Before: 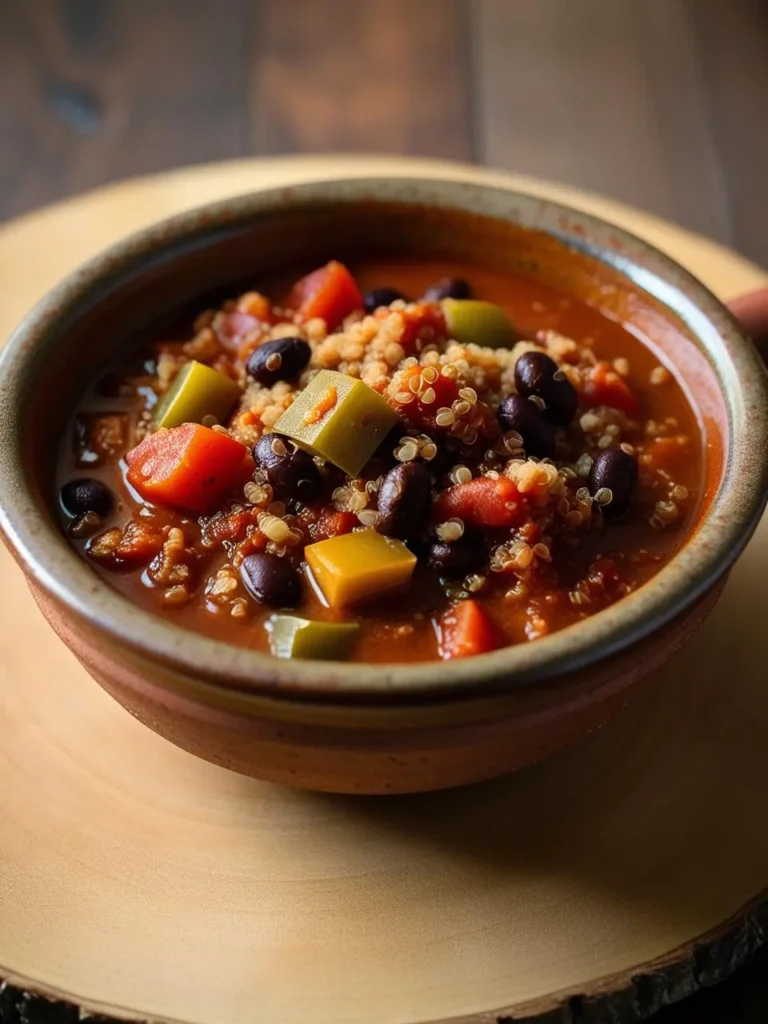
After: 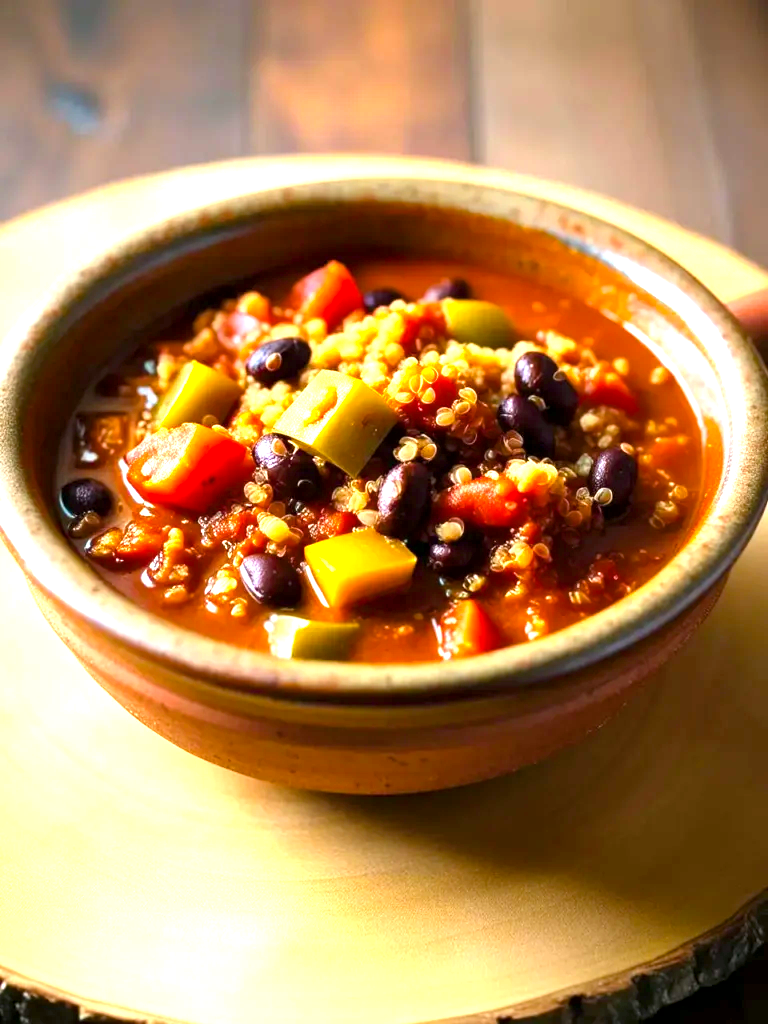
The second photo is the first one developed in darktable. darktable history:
exposure: black level correction 0.001, exposure 1.719 EV, compensate exposure bias true, compensate highlight preservation false
color balance rgb: perceptual saturation grading › global saturation 20%, global vibrance 20%
